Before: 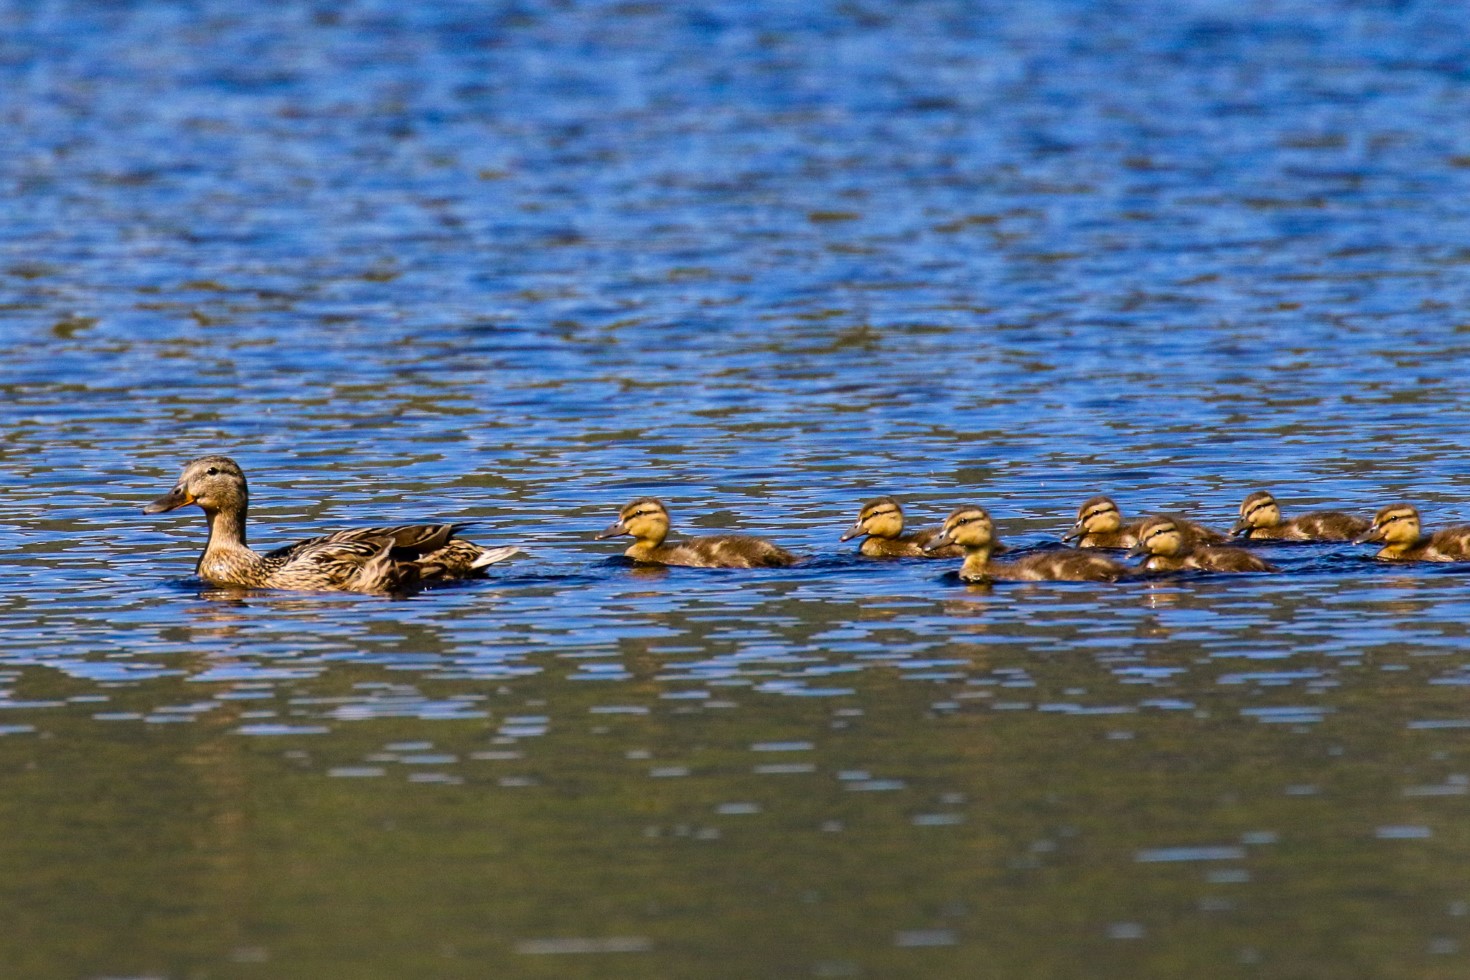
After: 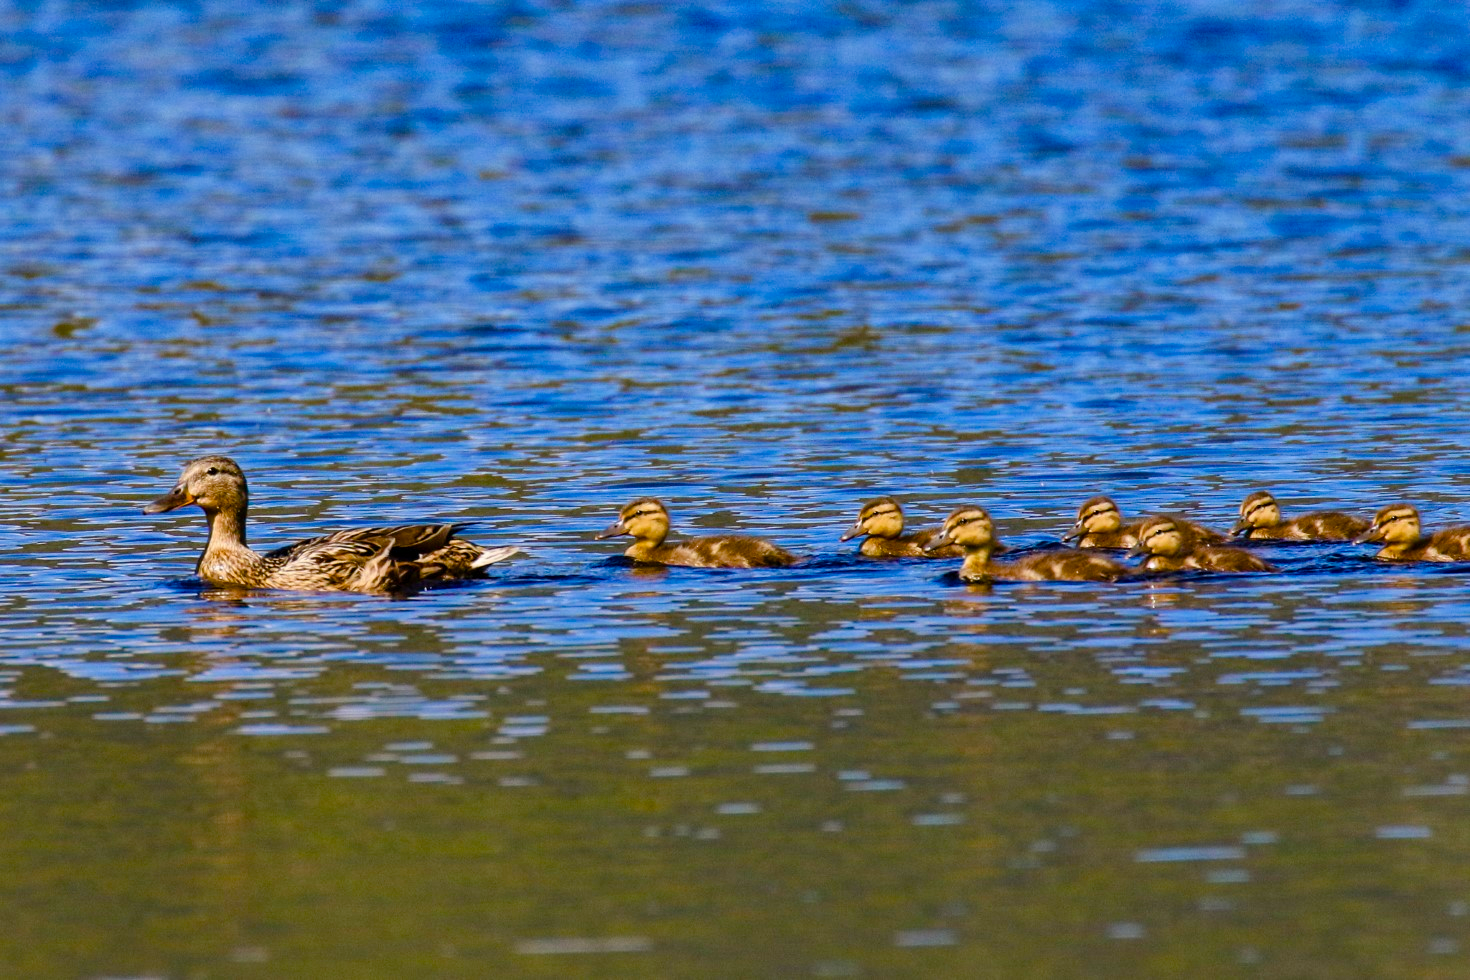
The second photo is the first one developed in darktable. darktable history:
color balance rgb: perceptual saturation grading › global saturation 20%, perceptual saturation grading › highlights -25%, perceptual saturation grading › shadows 50%
shadows and highlights: soften with gaussian
